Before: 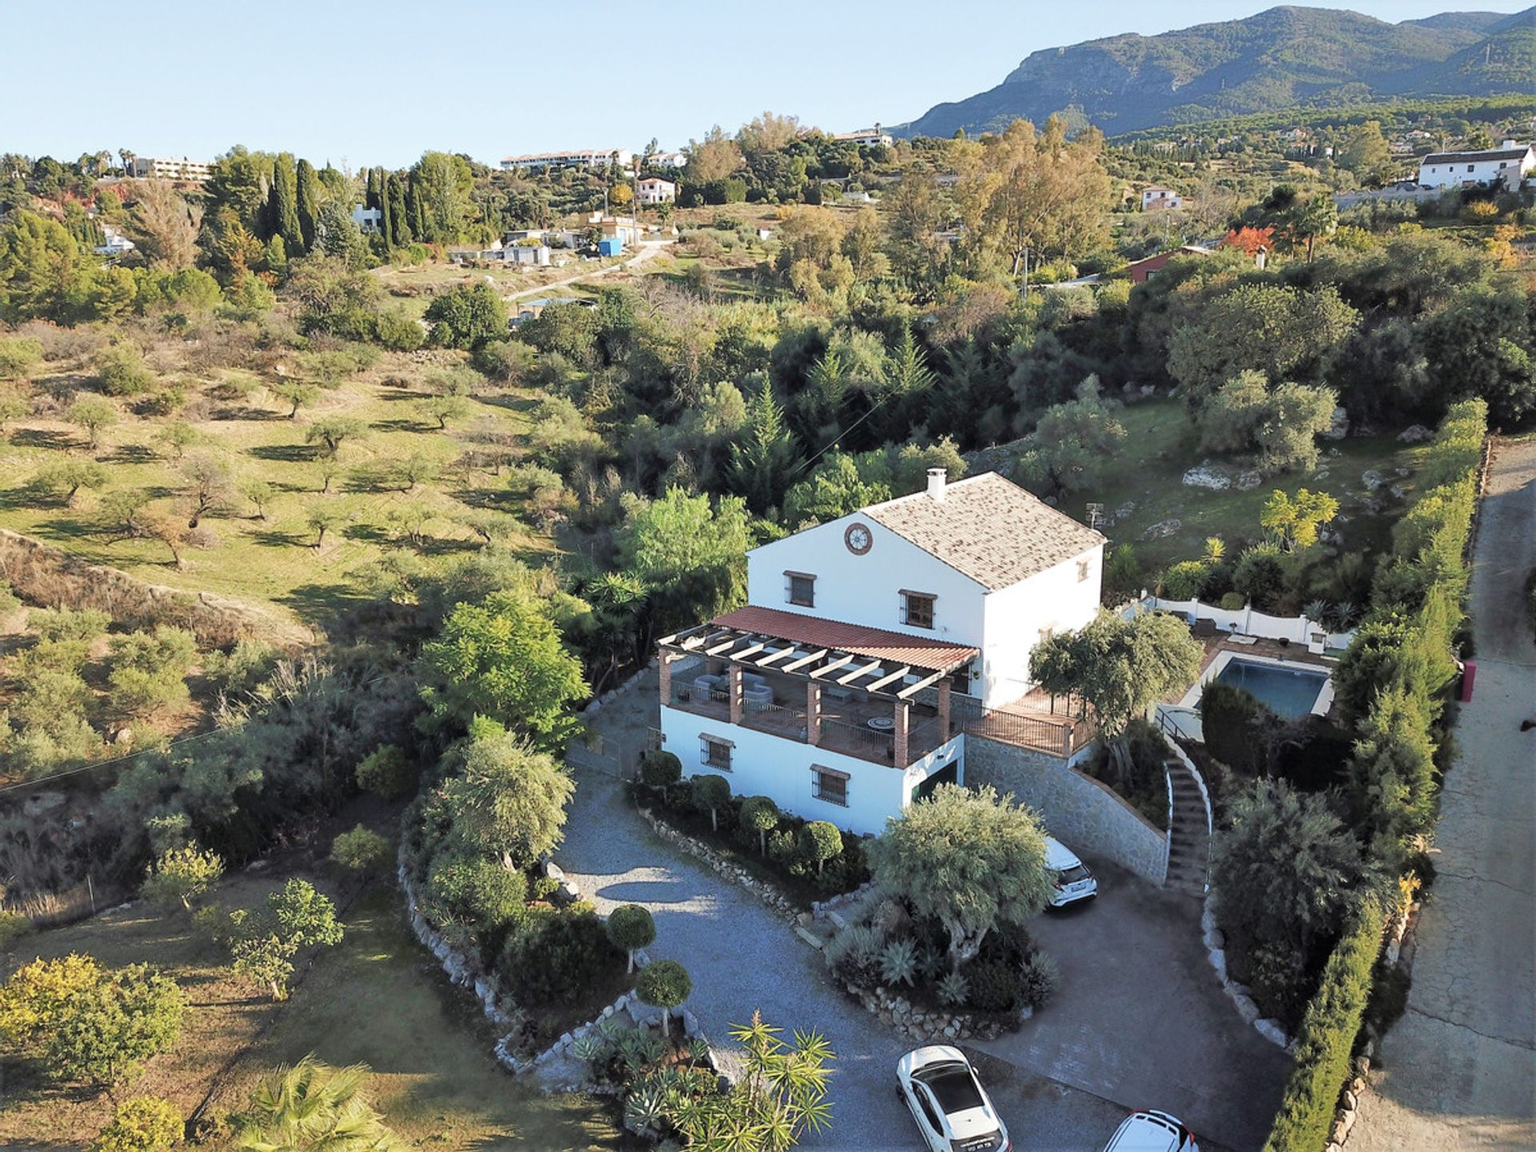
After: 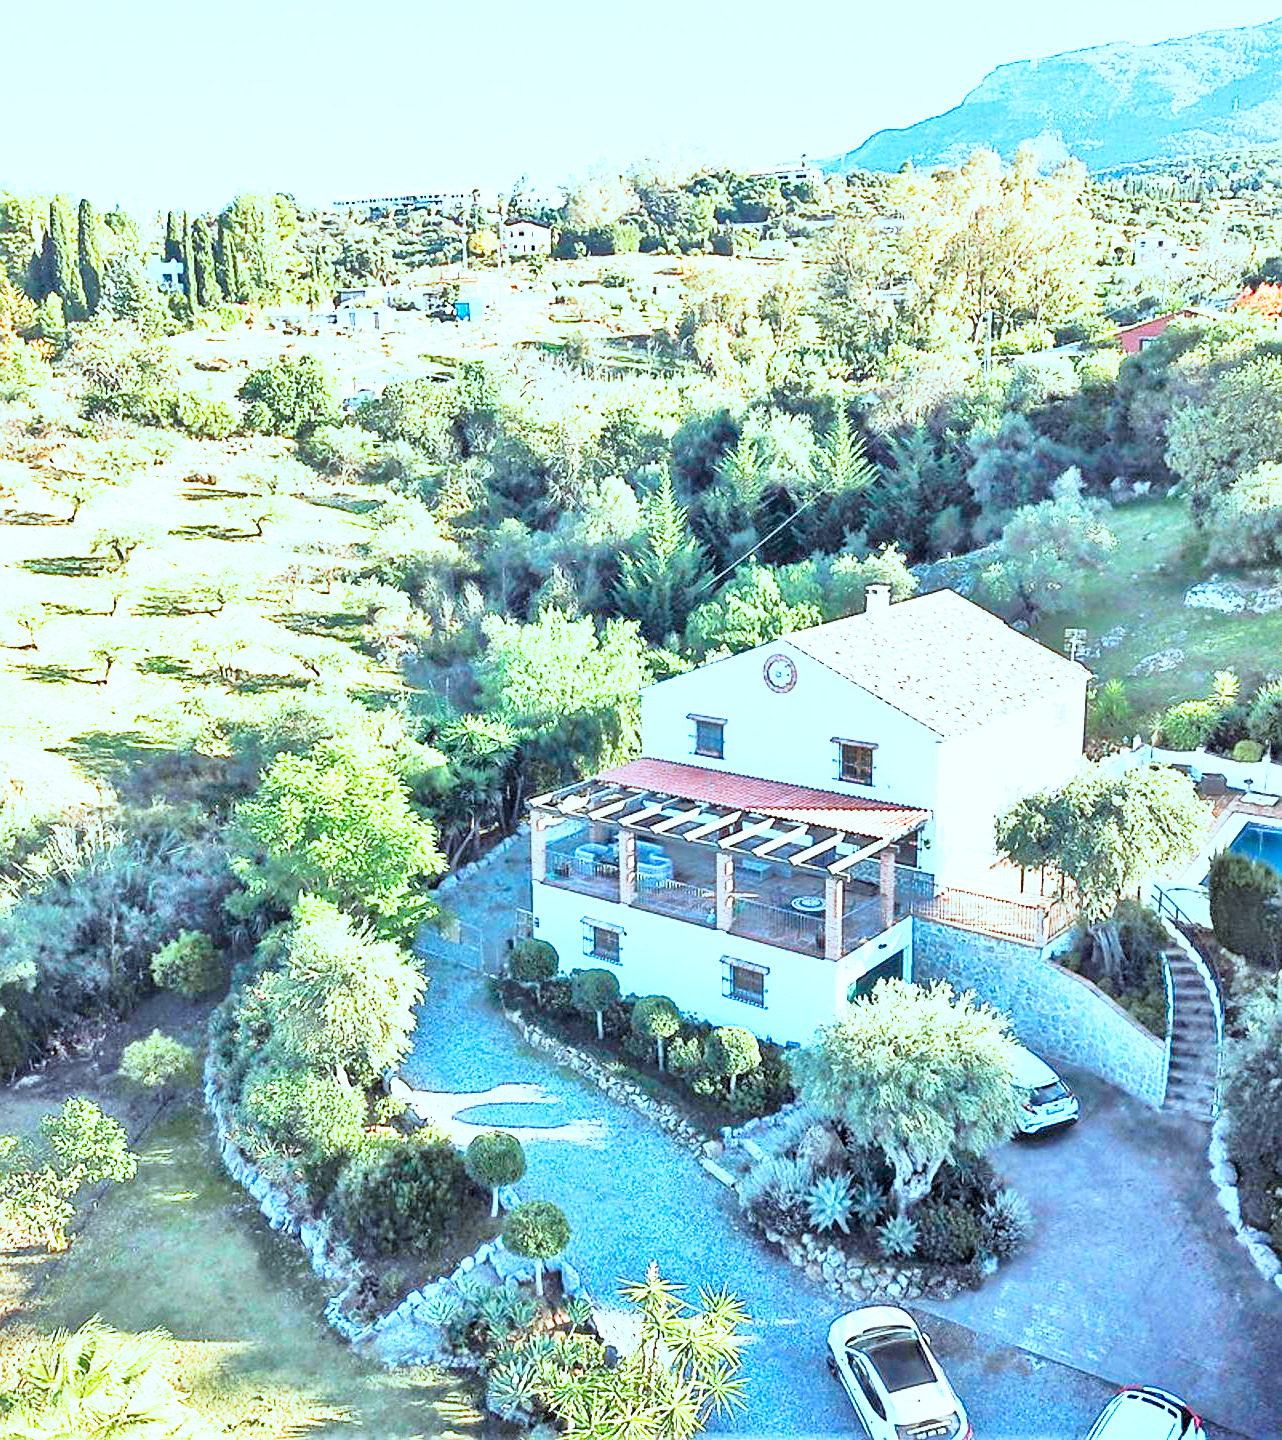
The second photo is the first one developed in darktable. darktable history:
crop and rotate: left 15.265%, right 17.92%
color correction: highlights a* -11.41, highlights b* -14.86
color balance rgb: shadows lift › hue 87.75°, perceptual saturation grading › global saturation 20%, perceptual saturation grading › highlights -25.856%, perceptual saturation grading › shadows 50.213%, perceptual brilliance grading › global brilliance 21.427%, perceptual brilliance grading › shadows -34.625%
base curve: curves: ch0 [(0, 0) (0.088, 0.125) (0.176, 0.251) (0.354, 0.501) (0.613, 0.749) (1, 0.877)], preserve colors none
contrast brightness saturation: contrast 0.166, saturation 0.323
tone equalizer: -7 EV 0.146 EV, -6 EV 0.586 EV, -5 EV 1.13 EV, -4 EV 1.29 EV, -3 EV 1.16 EV, -2 EV 0.6 EV, -1 EV 0.159 EV
sharpen: on, module defaults
exposure: exposure 1.071 EV, compensate exposure bias true, compensate highlight preservation false
